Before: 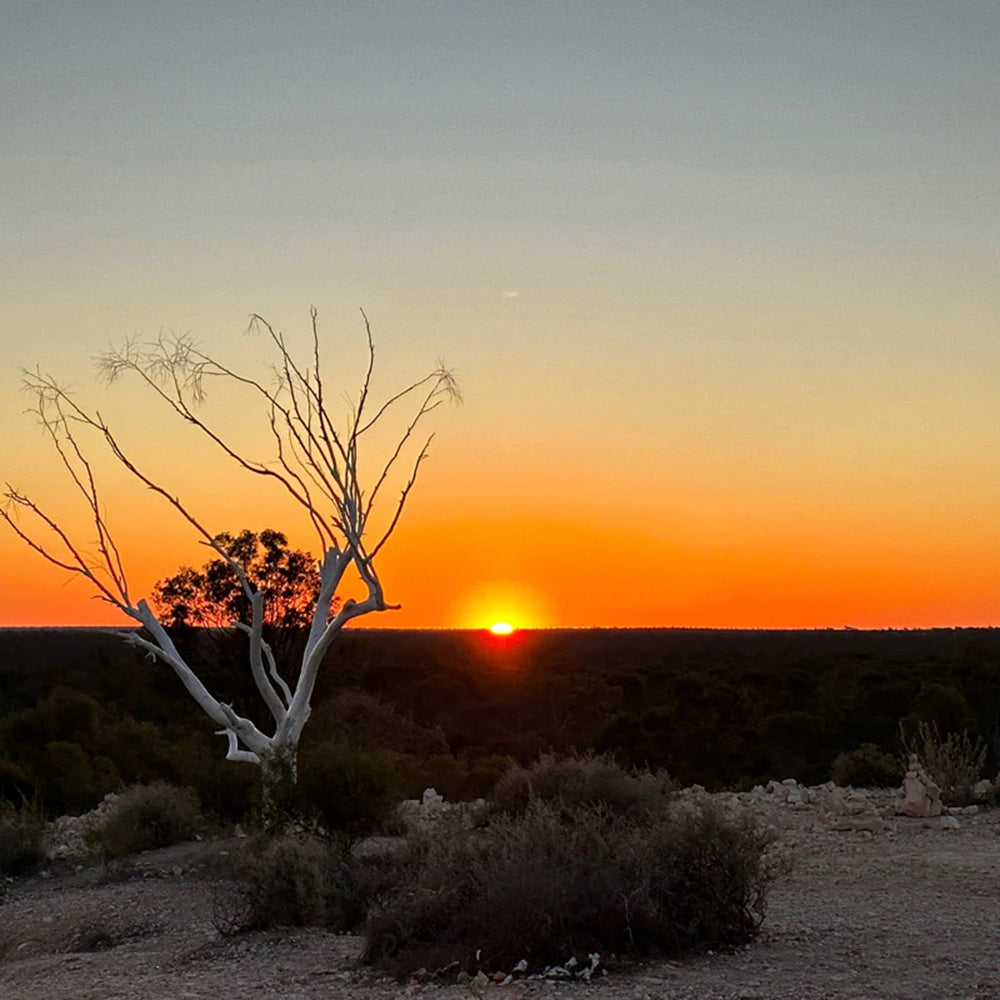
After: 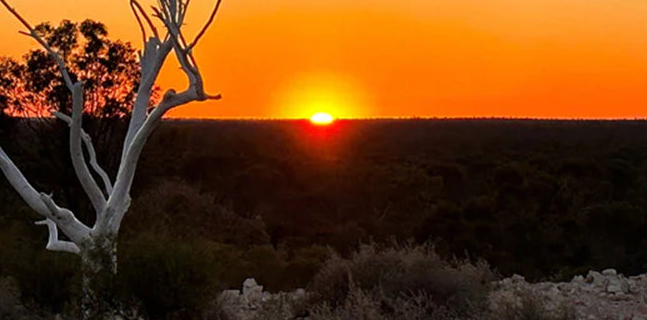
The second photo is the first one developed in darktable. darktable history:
crop: left 18.096%, top 51.077%, right 17.187%, bottom 16.867%
